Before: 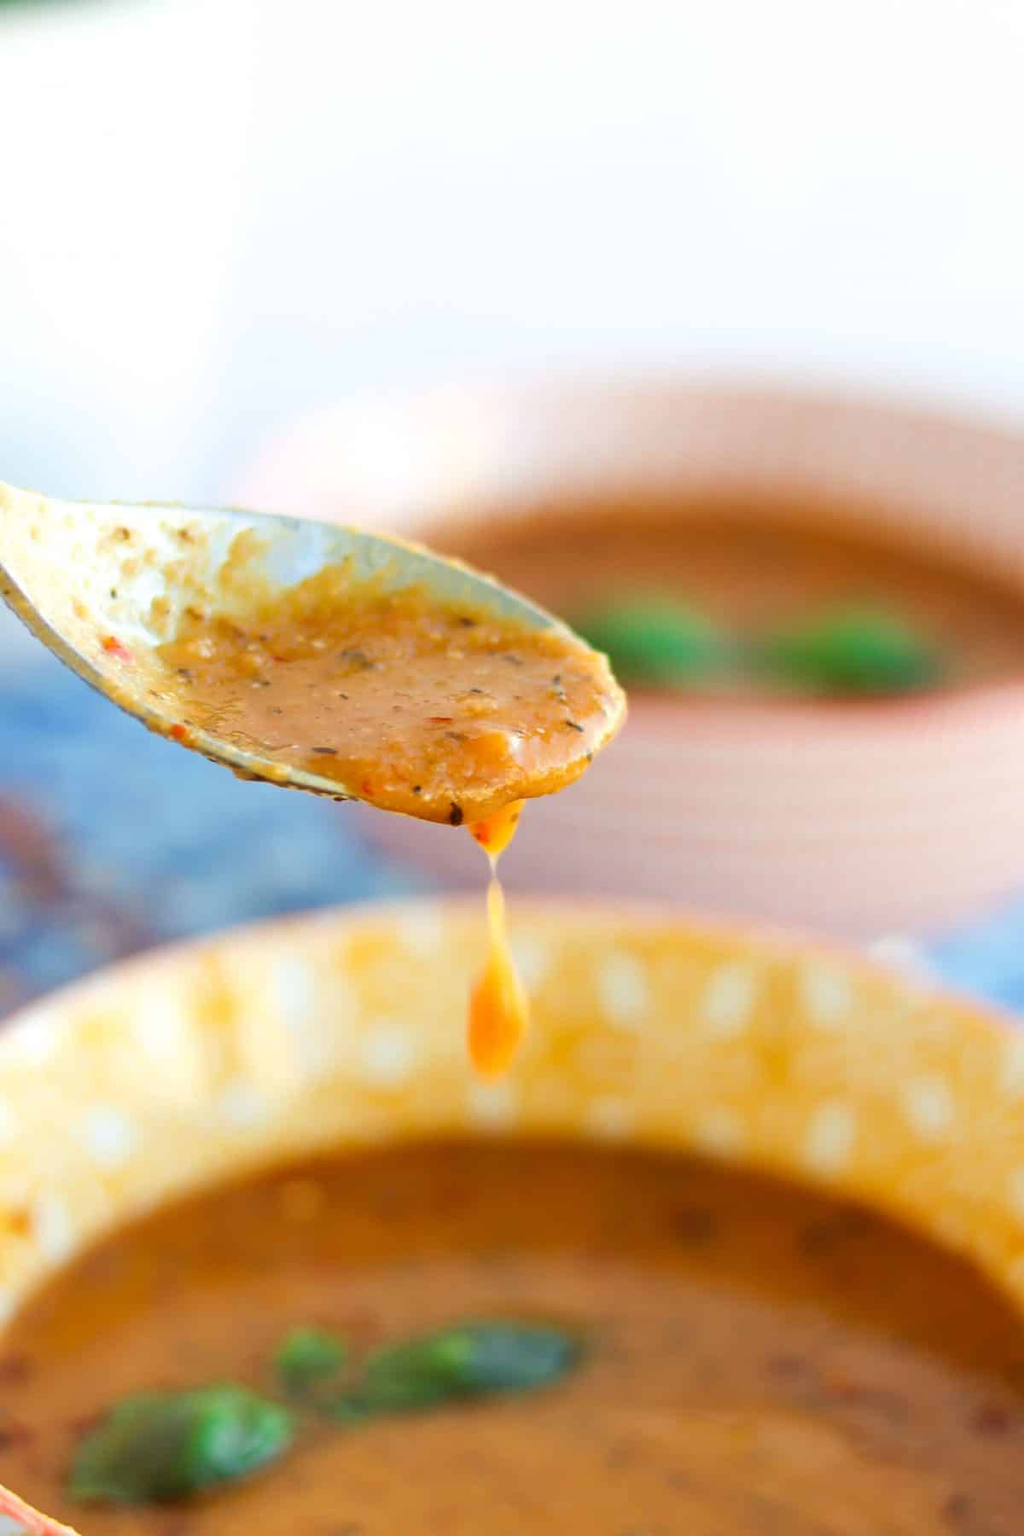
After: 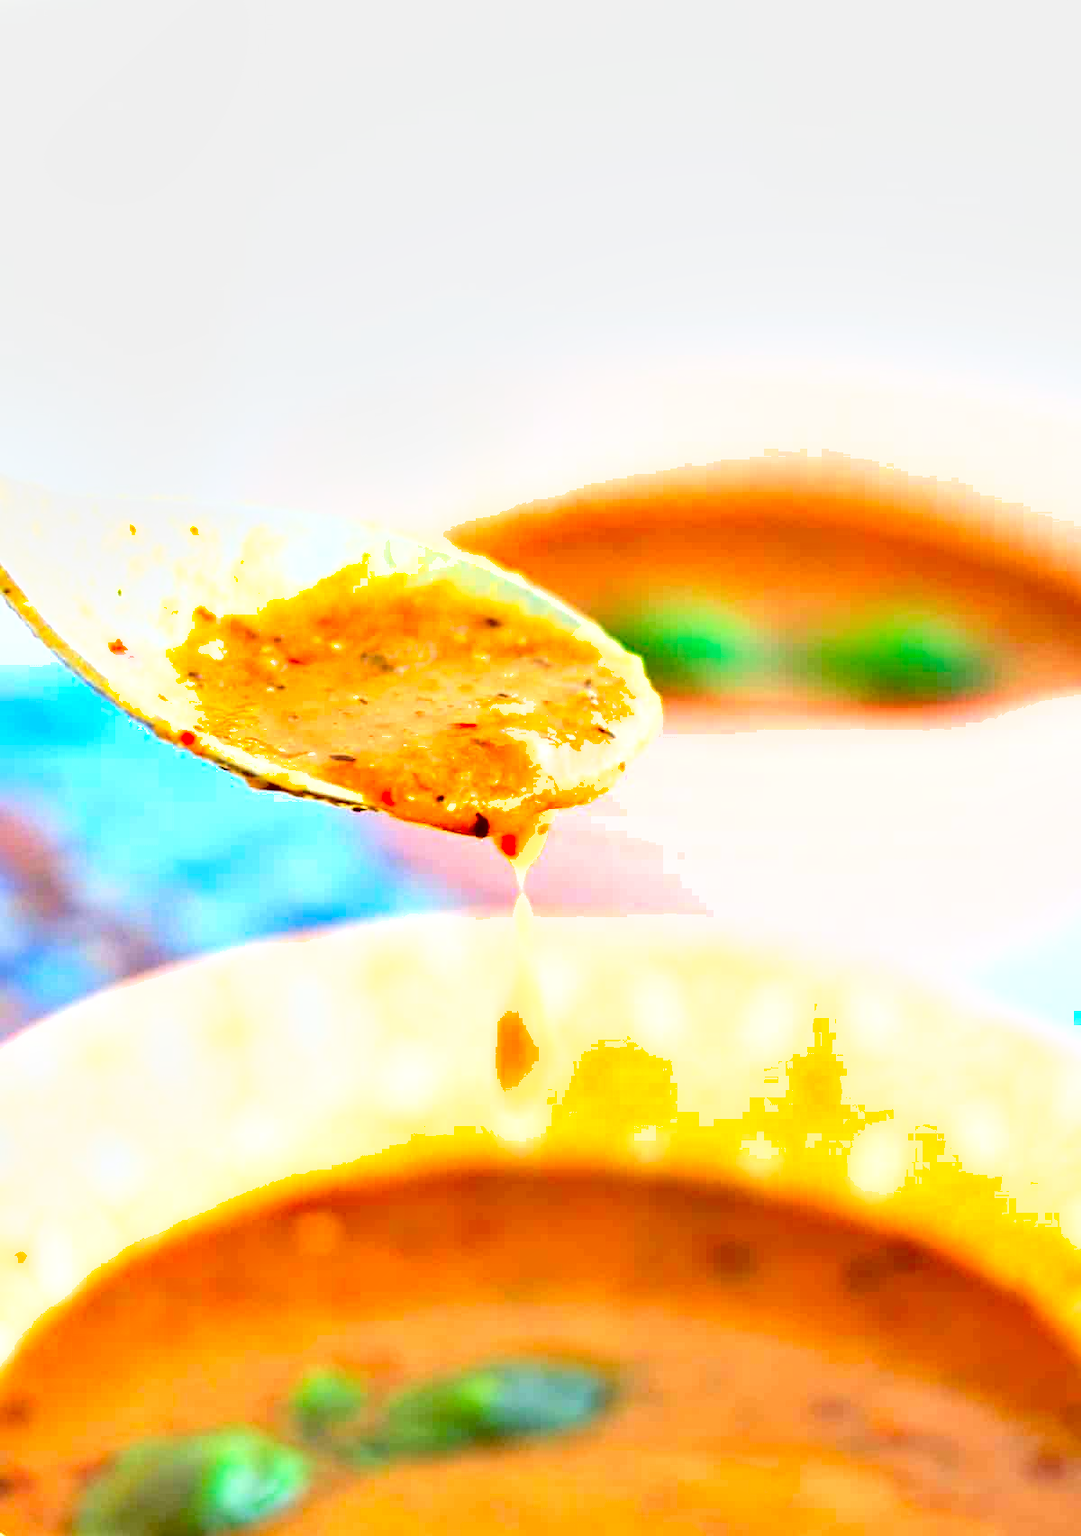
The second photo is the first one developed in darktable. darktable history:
shadows and highlights: shadows 22.69, highlights -49.07, shadows color adjustment 98.01%, highlights color adjustment 58.44%, soften with gaussian
contrast brightness saturation: contrast 0.095, brightness 0.299, saturation 0.148
crop and rotate: top 2.156%, bottom 3.077%
exposure: black level correction 0.011, exposure 1.077 EV, compensate highlight preservation false
